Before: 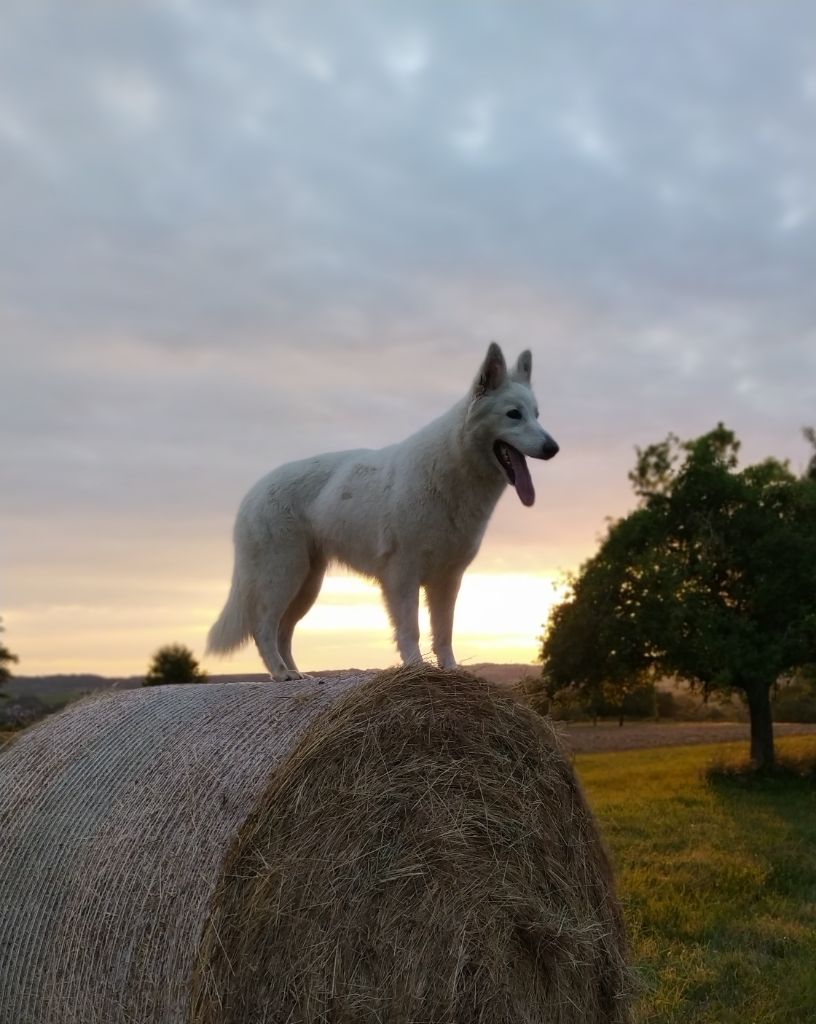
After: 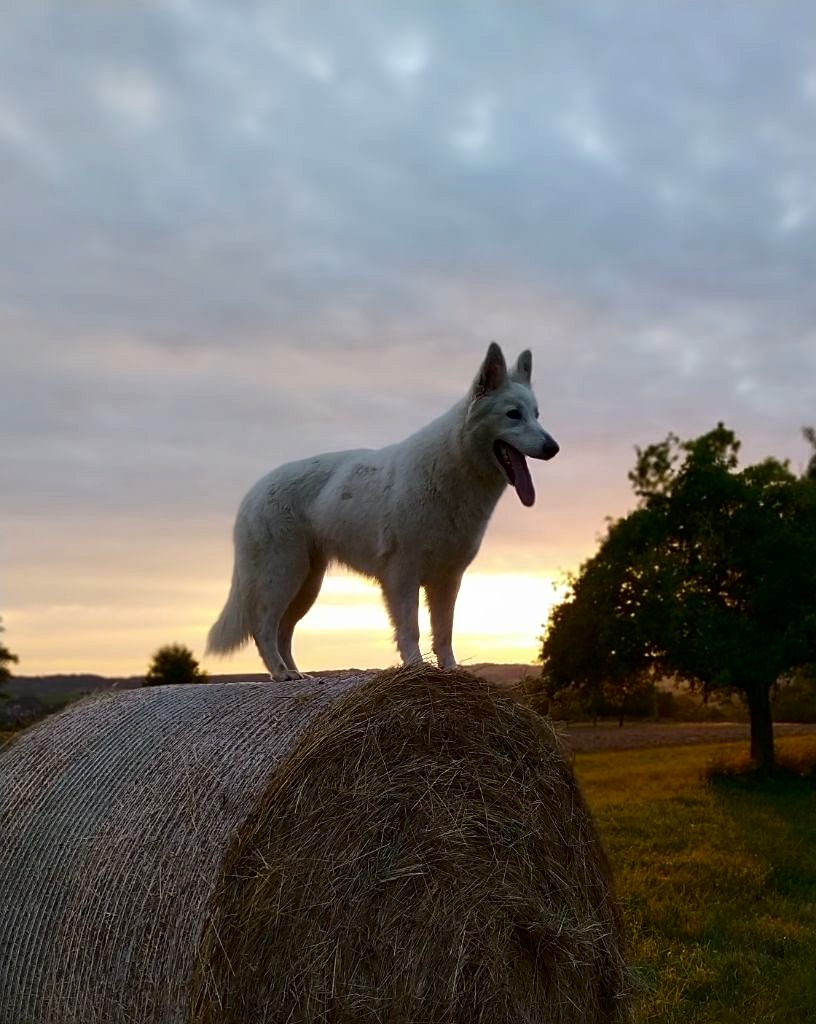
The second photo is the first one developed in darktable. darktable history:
contrast brightness saturation: contrast 0.124, brightness -0.119, saturation 0.197
sharpen: on, module defaults
